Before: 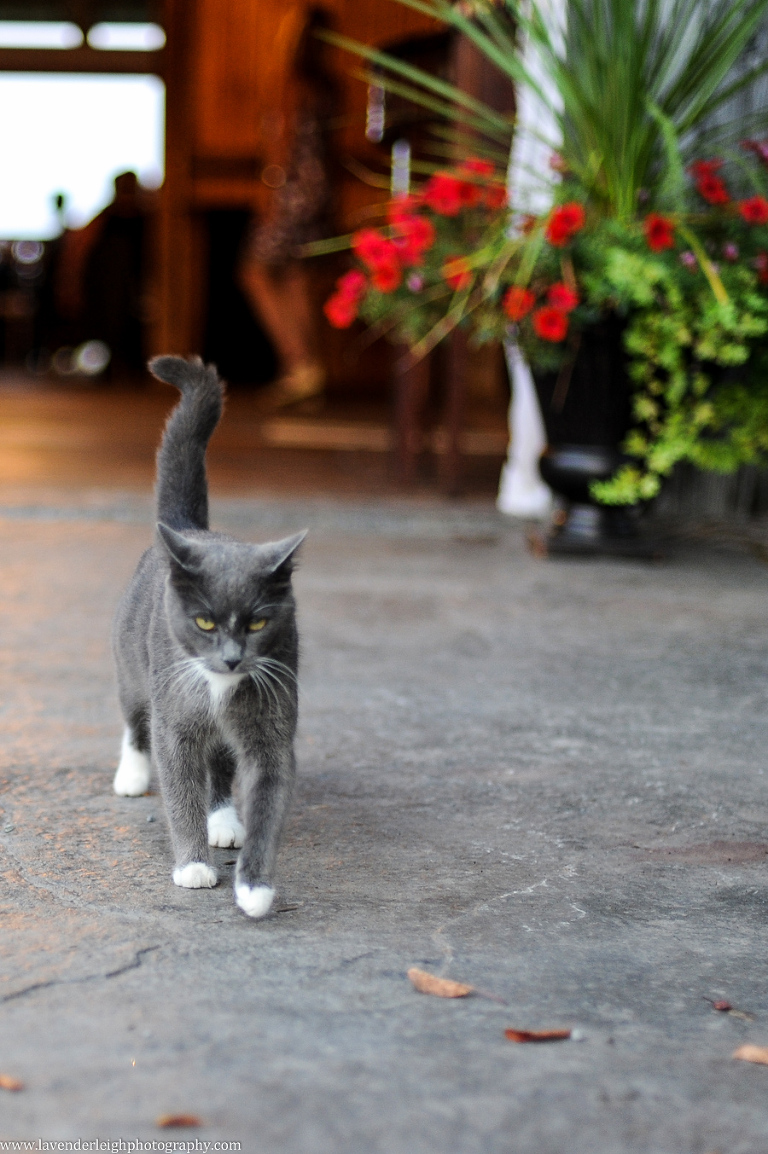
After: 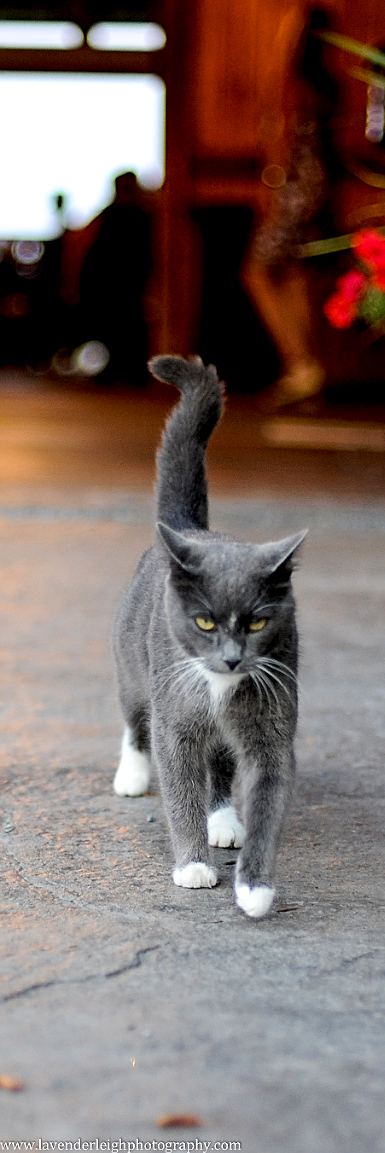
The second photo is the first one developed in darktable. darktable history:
exposure: black level correction 0.009, exposure 0.015 EV, compensate exposure bias true, compensate highlight preservation false
sharpen: on, module defaults
crop and rotate: left 0.055%, top 0%, right 49.736%
